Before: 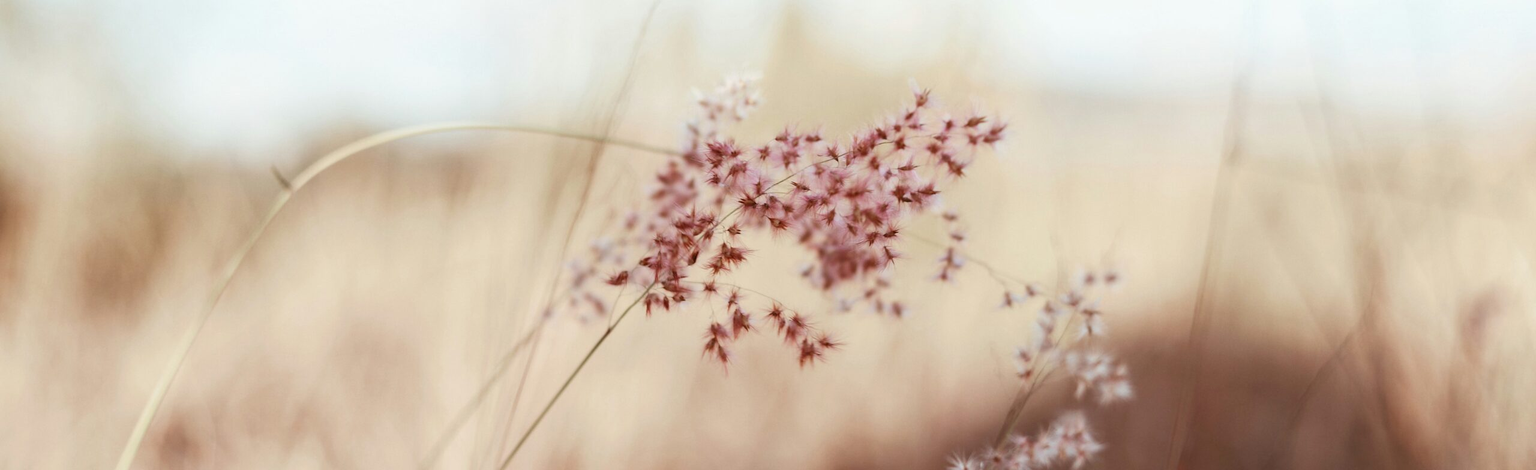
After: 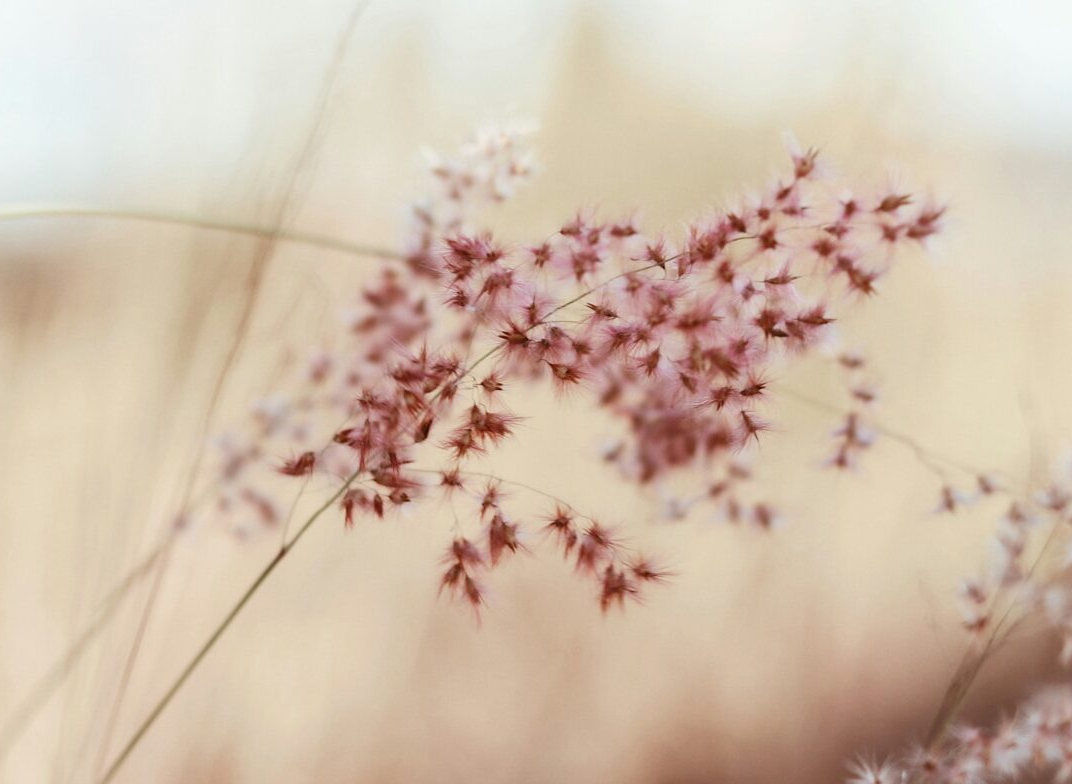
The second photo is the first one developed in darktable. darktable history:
crop: left 28.607%, right 29.512%
